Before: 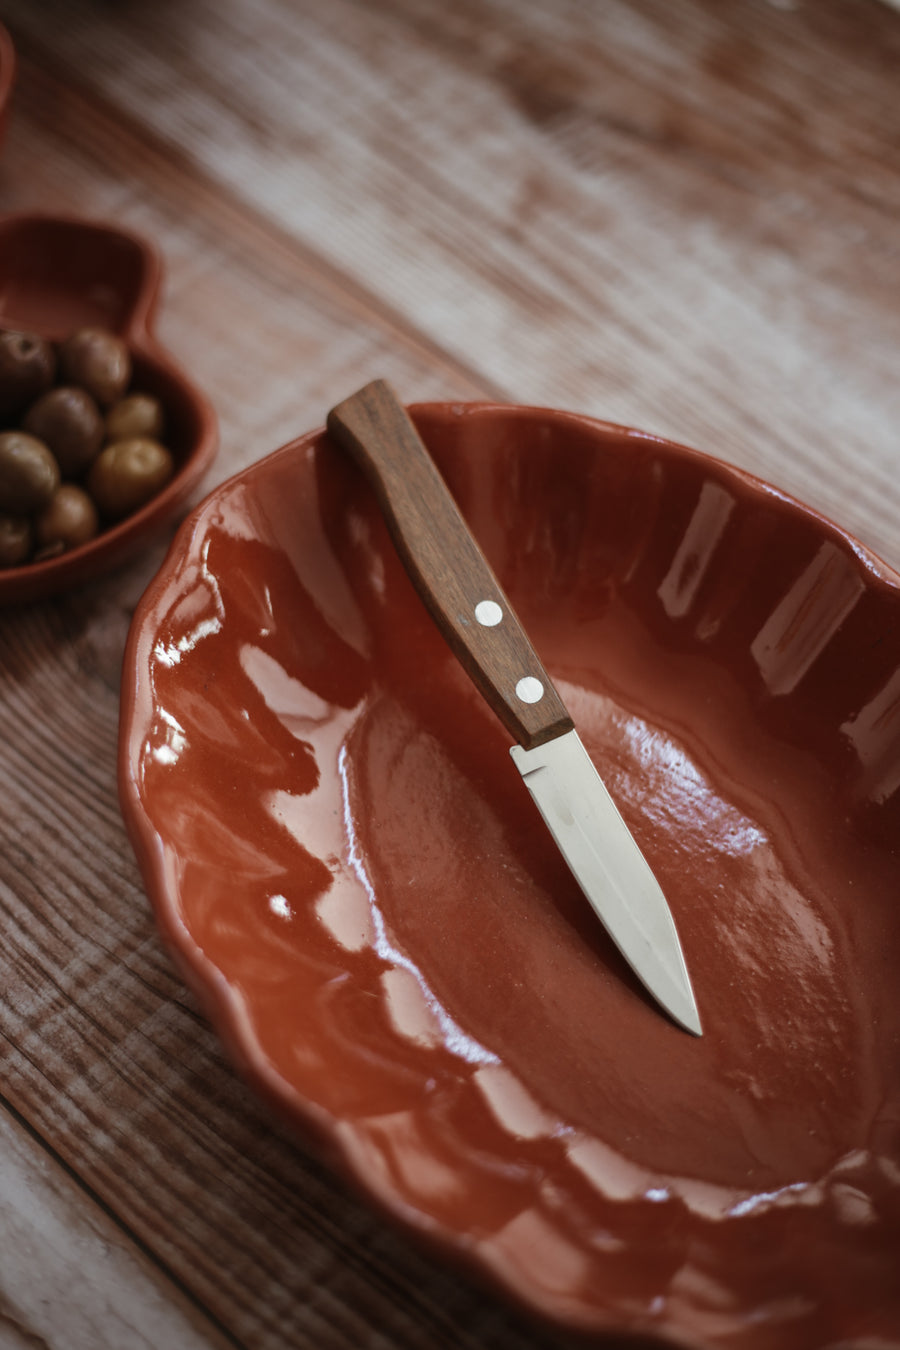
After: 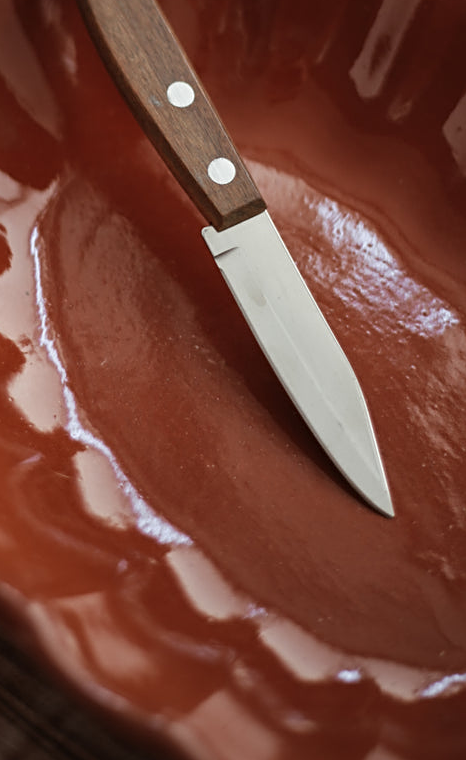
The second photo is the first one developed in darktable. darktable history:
crop: left 34.321%, top 38.507%, right 13.879%, bottom 5.153%
exposure: compensate highlight preservation false
sharpen: radius 2.515, amount 0.328
